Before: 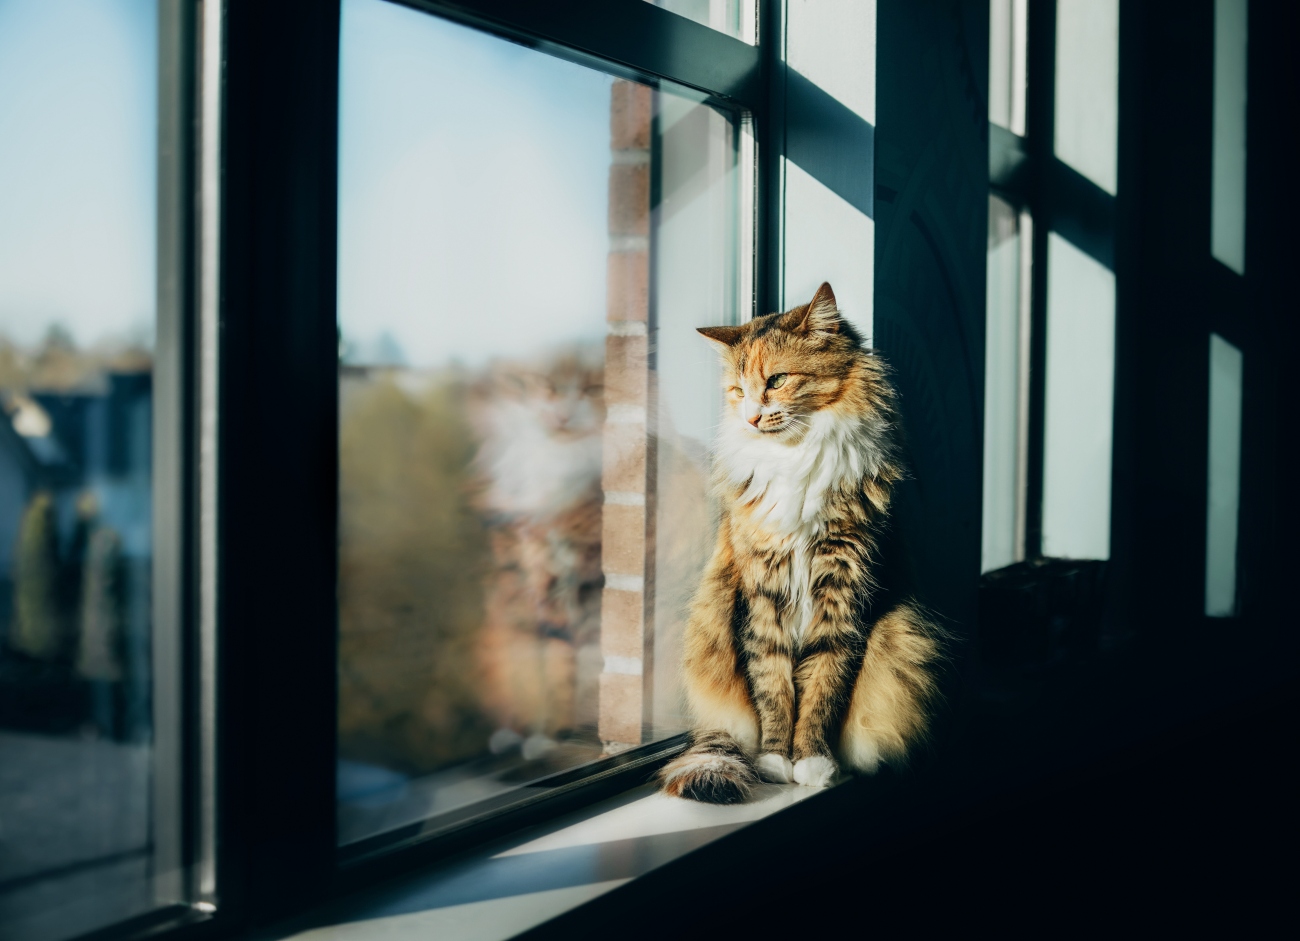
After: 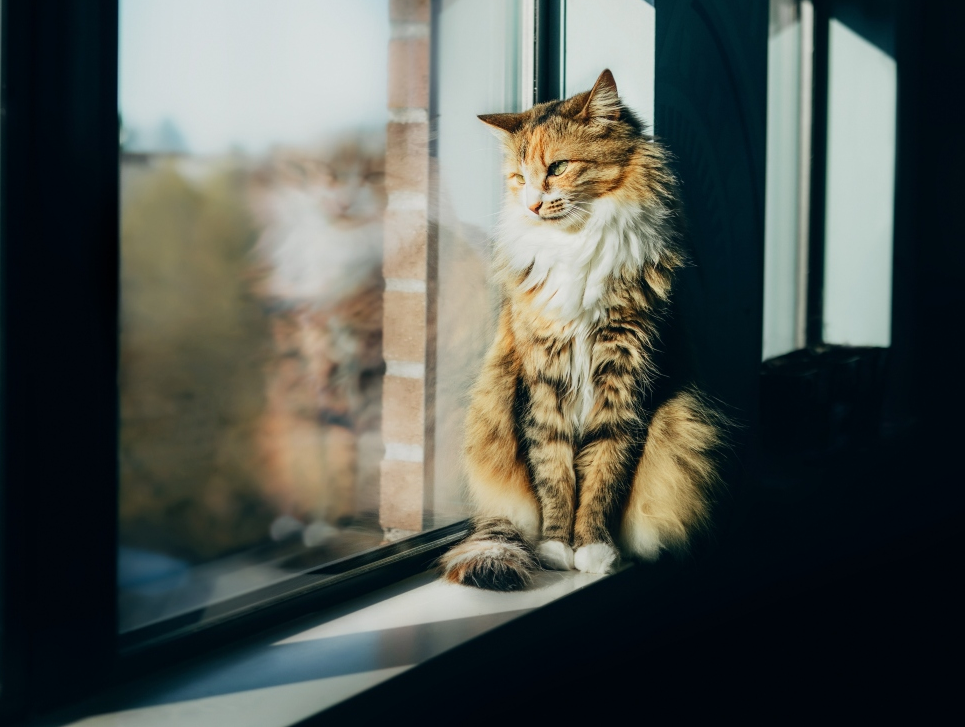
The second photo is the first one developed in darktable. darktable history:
crop: left 16.865%, top 22.704%, right 8.864%
